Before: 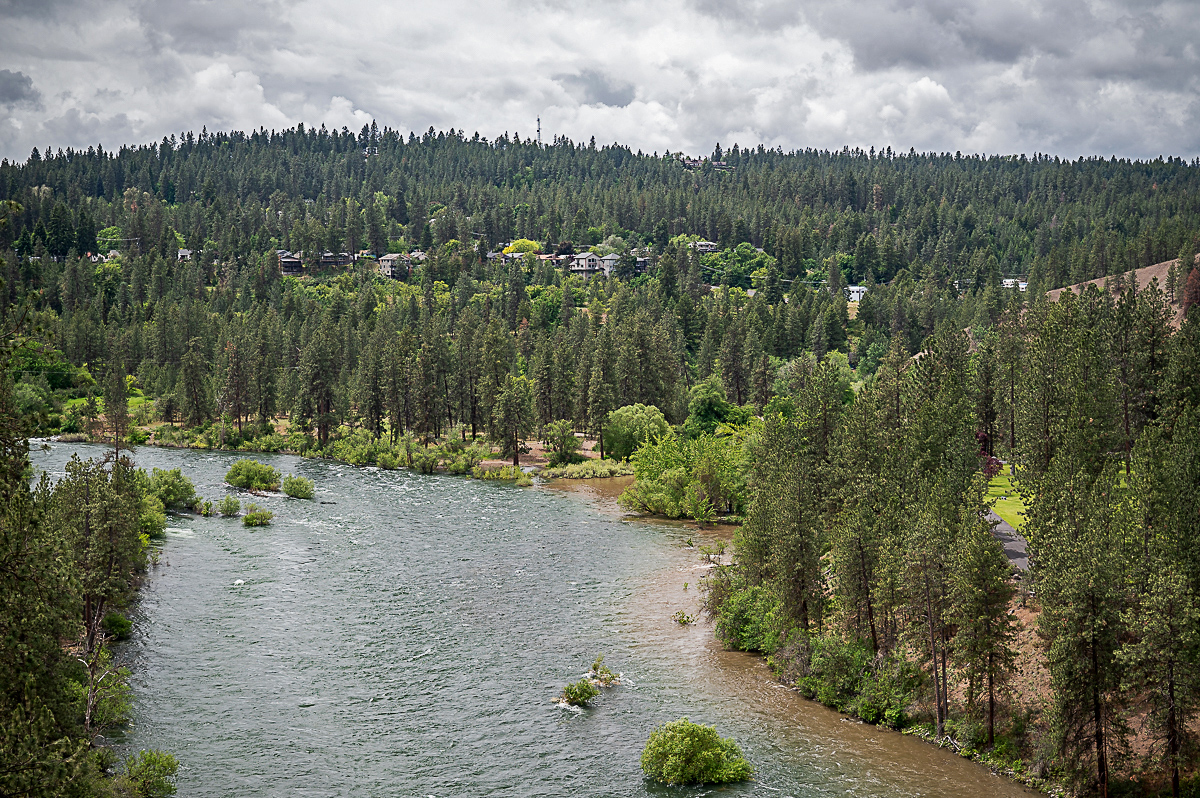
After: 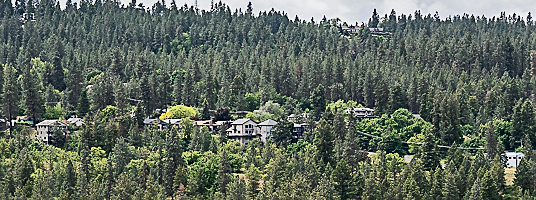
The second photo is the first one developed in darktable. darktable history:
tone curve: curves: ch0 [(0, 0) (0.078, 0.052) (0.236, 0.22) (0.427, 0.472) (0.508, 0.586) (0.654, 0.742) (0.793, 0.851) (0.994, 0.974)]; ch1 [(0, 0) (0.161, 0.092) (0.35, 0.33) (0.392, 0.392) (0.456, 0.456) (0.505, 0.502) (0.537, 0.518) (0.553, 0.534) (0.602, 0.579) (0.718, 0.718) (1, 1)]; ch2 [(0, 0) (0.346, 0.362) (0.411, 0.412) (0.502, 0.502) (0.531, 0.521) (0.586, 0.59) (0.621, 0.604) (1, 1)], color space Lab, independent channels, preserve colors none
crop: left 28.64%, top 16.832%, right 26.637%, bottom 58.055%
sharpen: radius 1, threshold 1
